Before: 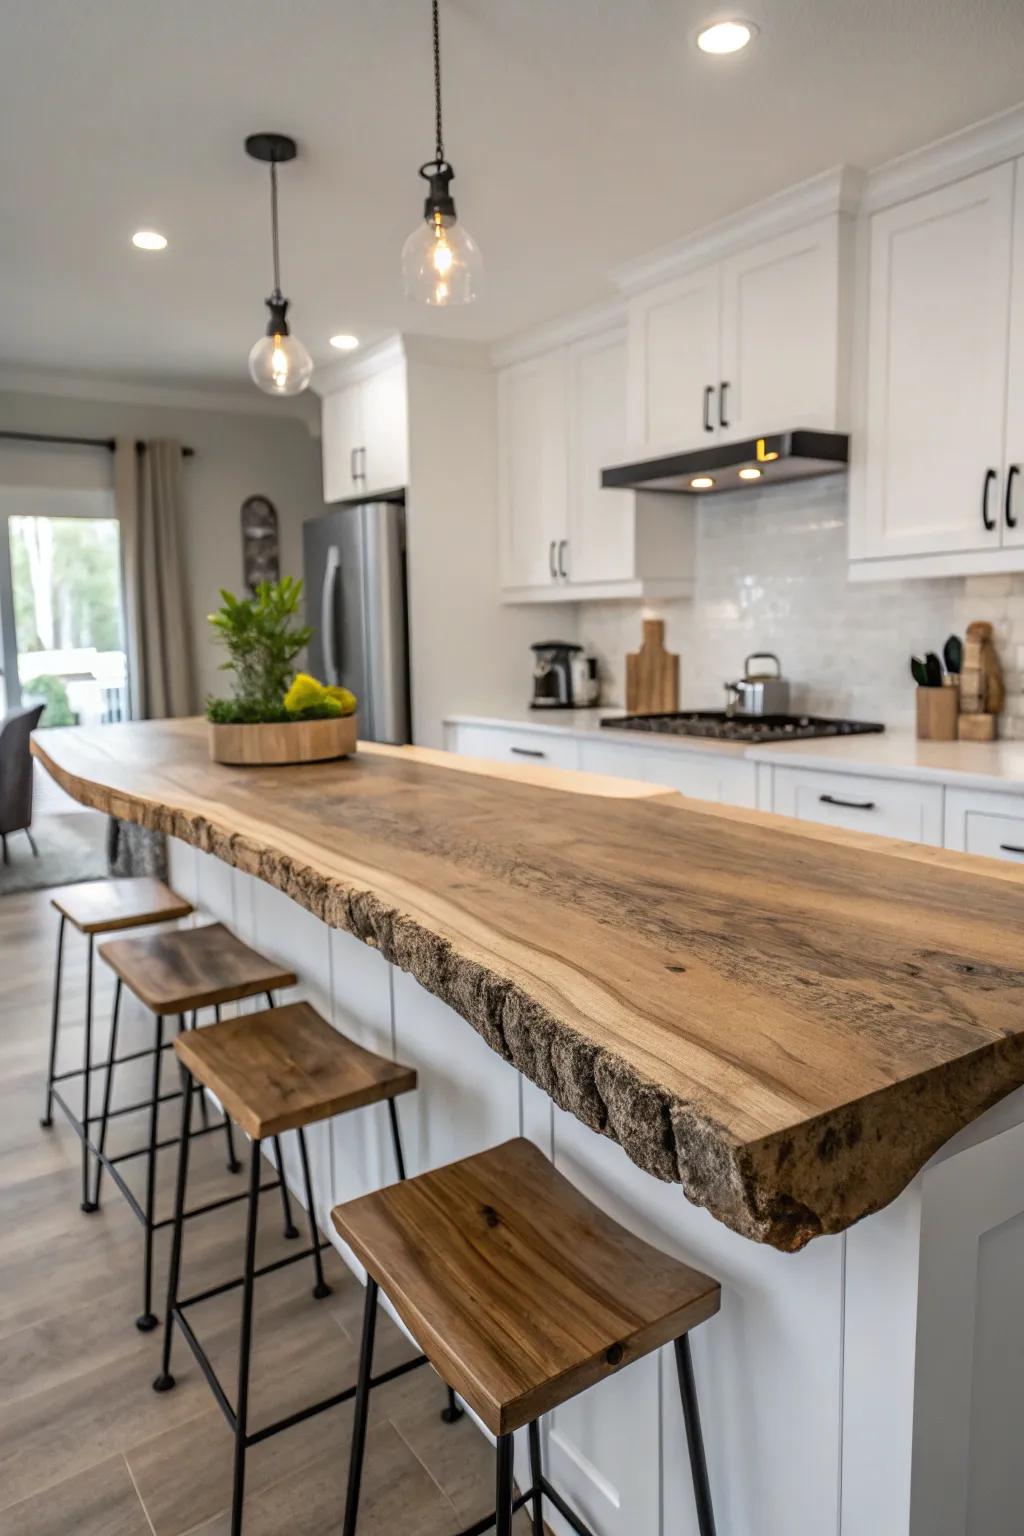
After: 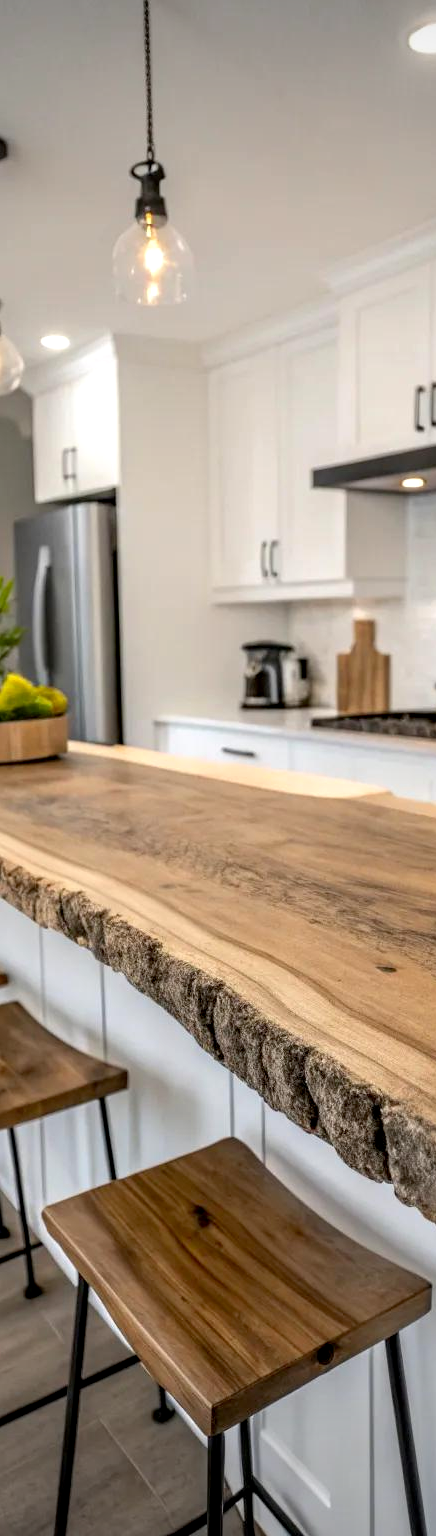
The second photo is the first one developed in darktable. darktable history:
crop: left 28.248%, right 29.11%
vignetting: width/height ratio 1.091, unbound false
exposure: black level correction 0.005, exposure 0.287 EV, compensate highlight preservation false
